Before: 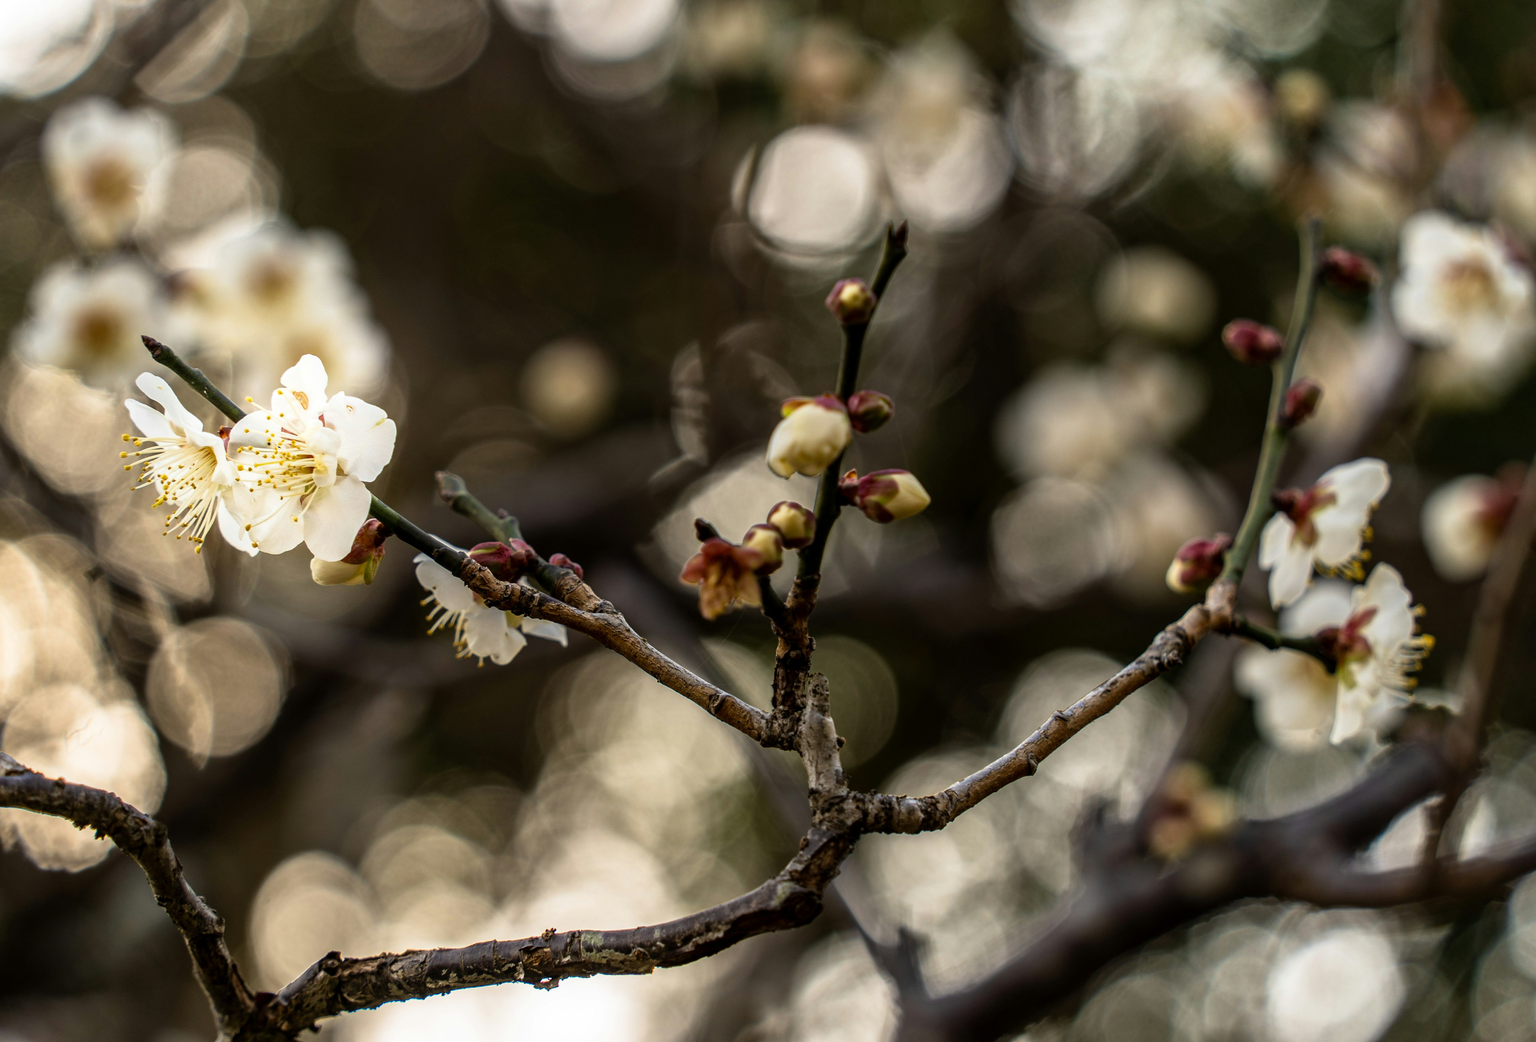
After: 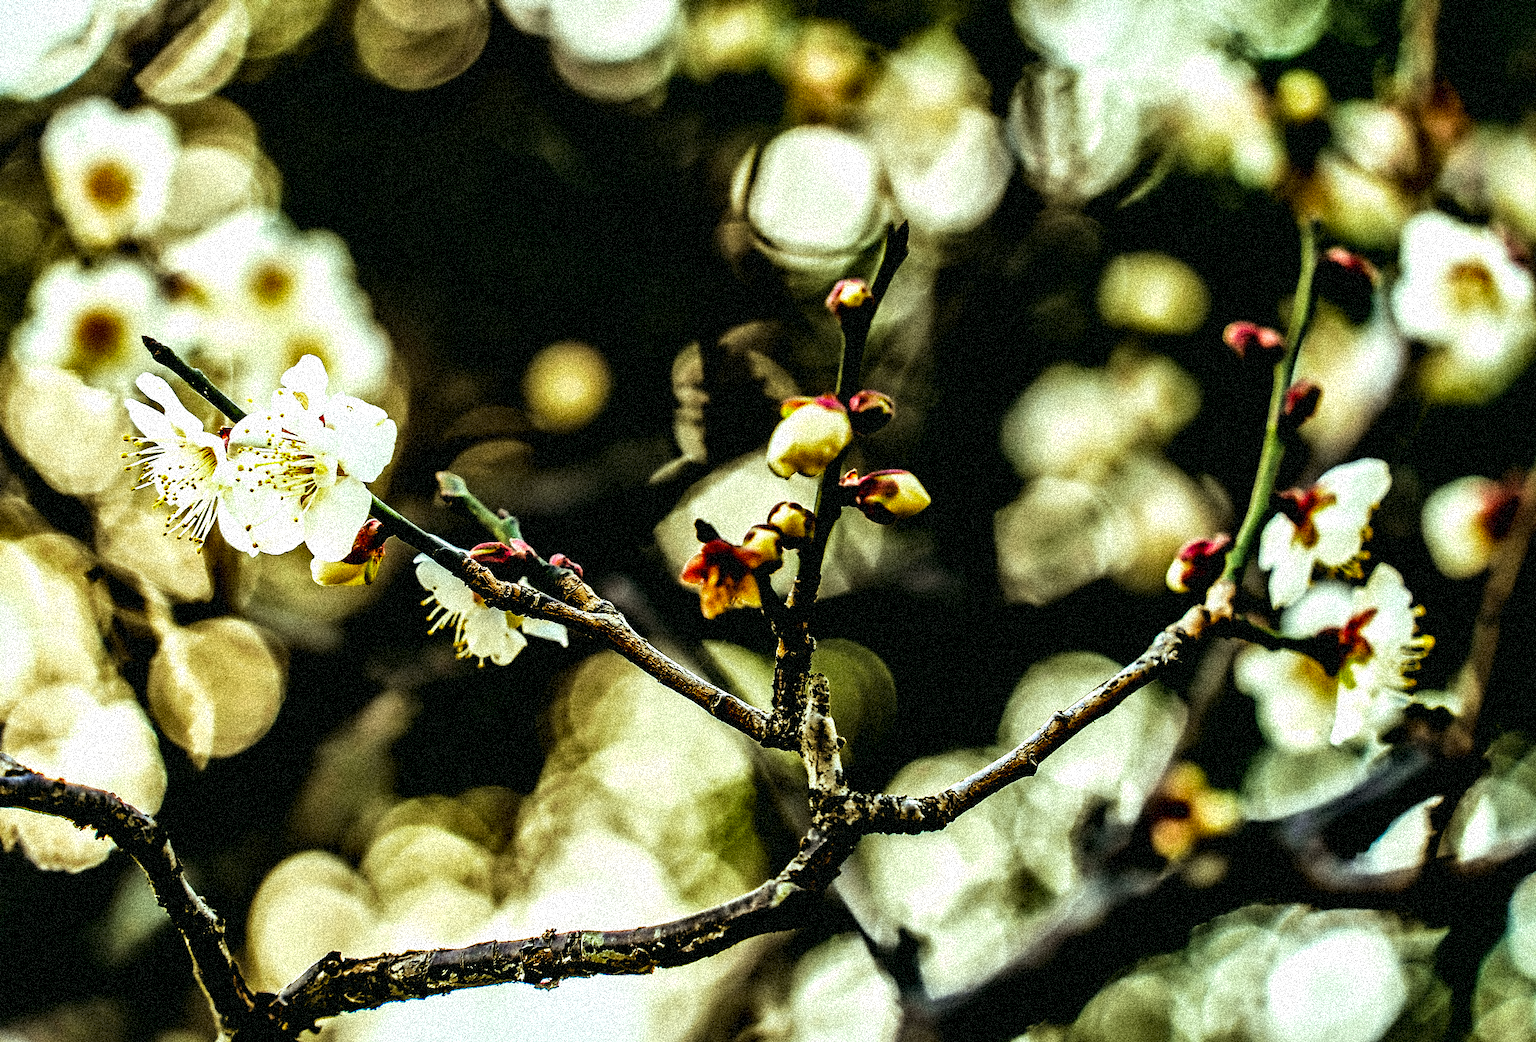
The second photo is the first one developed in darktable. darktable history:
vibrance: vibrance 100%
shadows and highlights: shadows 4.1, highlights -17.6, soften with gaussian
local contrast: mode bilateral grid, contrast 44, coarseness 69, detail 214%, midtone range 0.2 | blend: blend mode normal, opacity 28%; mask: uniform (no mask)
sharpen: on, module defaults
tone curve: curves: ch0 [(0, 0) (0.004, 0.001) (0.133, 0.112) (0.325, 0.362) (0.832, 0.893) (1, 1)], color space Lab, linked channels, preserve colors none
color correction: highlights a* -7.33, highlights b* 1.26, shadows a* -3.55, saturation 1.4 | blend: blend mode normal, opacity 55%; mask: uniform (no mask)
base curve: curves: ch0 [(0, 0) (0.036, 0.025) (0.121, 0.166) (0.206, 0.329) (0.605, 0.79) (1, 1)], preserve colors none
grain: coarseness 3.75 ISO, strength 100%, mid-tones bias 0% | blend: blend mode normal, opacity 17%; mask: uniform (no mask)
velvia: strength 30%
contrast equalizer: octaves 7, y [[0.5, 0.542, 0.583, 0.625, 0.667, 0.708], [0.5 ×6], [0.5 ×6], [0, 0.033, 0.067, 0.1, 0.133, 0.167], [0, 0.05, 0.1, 0.15, 0.2, 0.25]]
contrast brightness saturation: contrast 0.11, saturation -0.17
